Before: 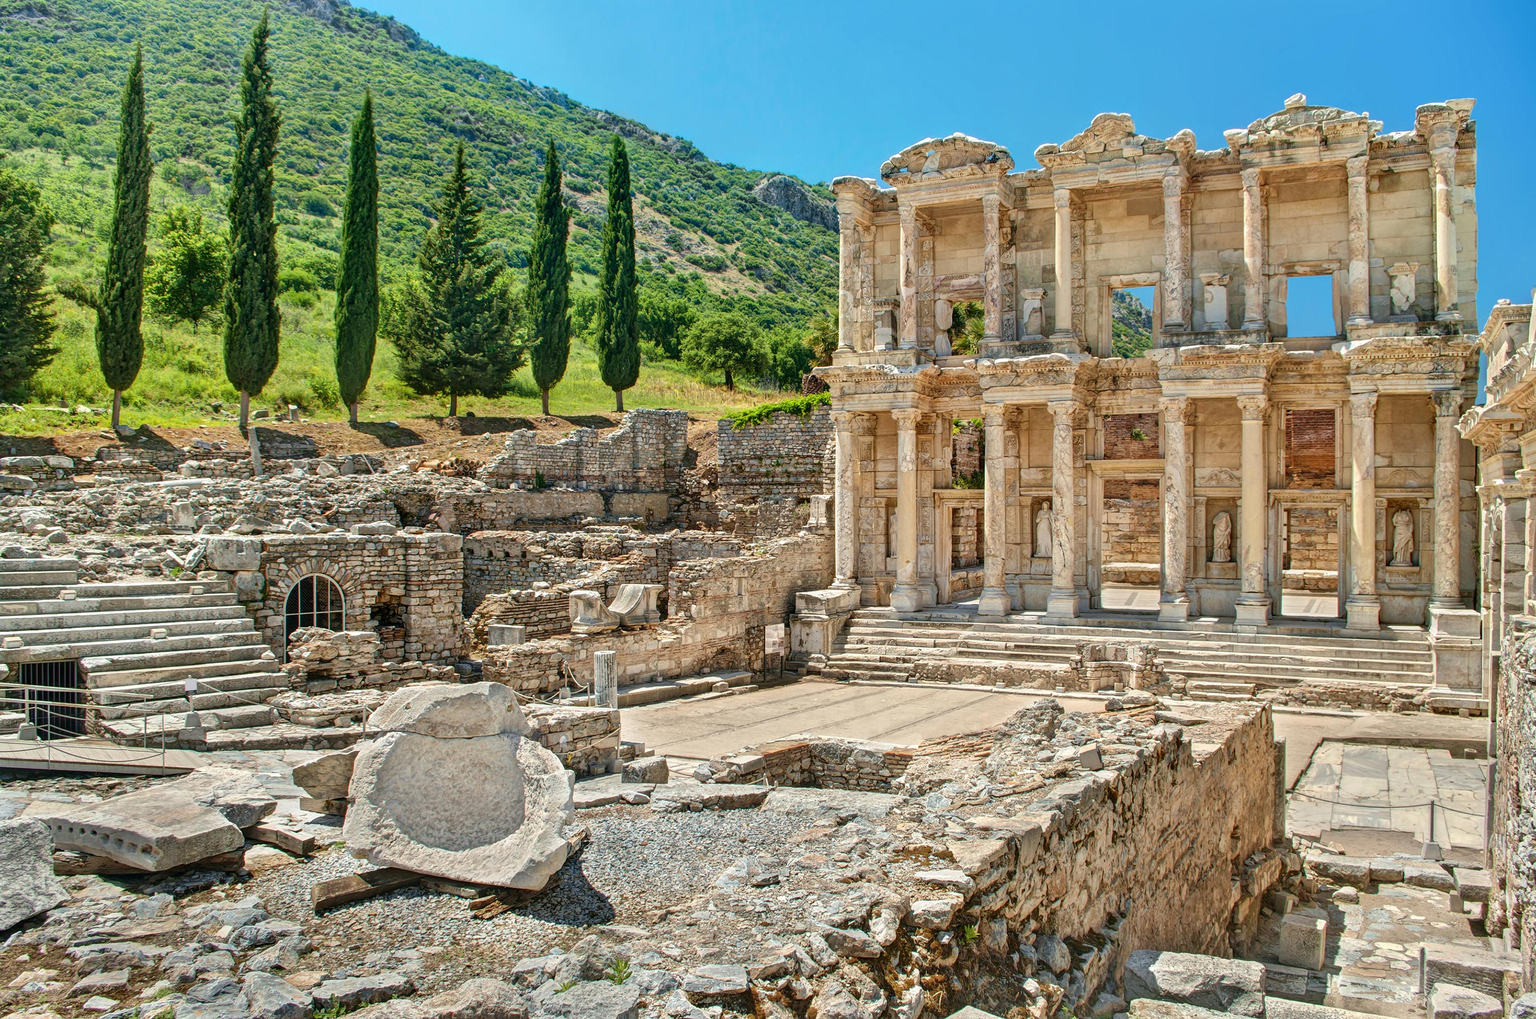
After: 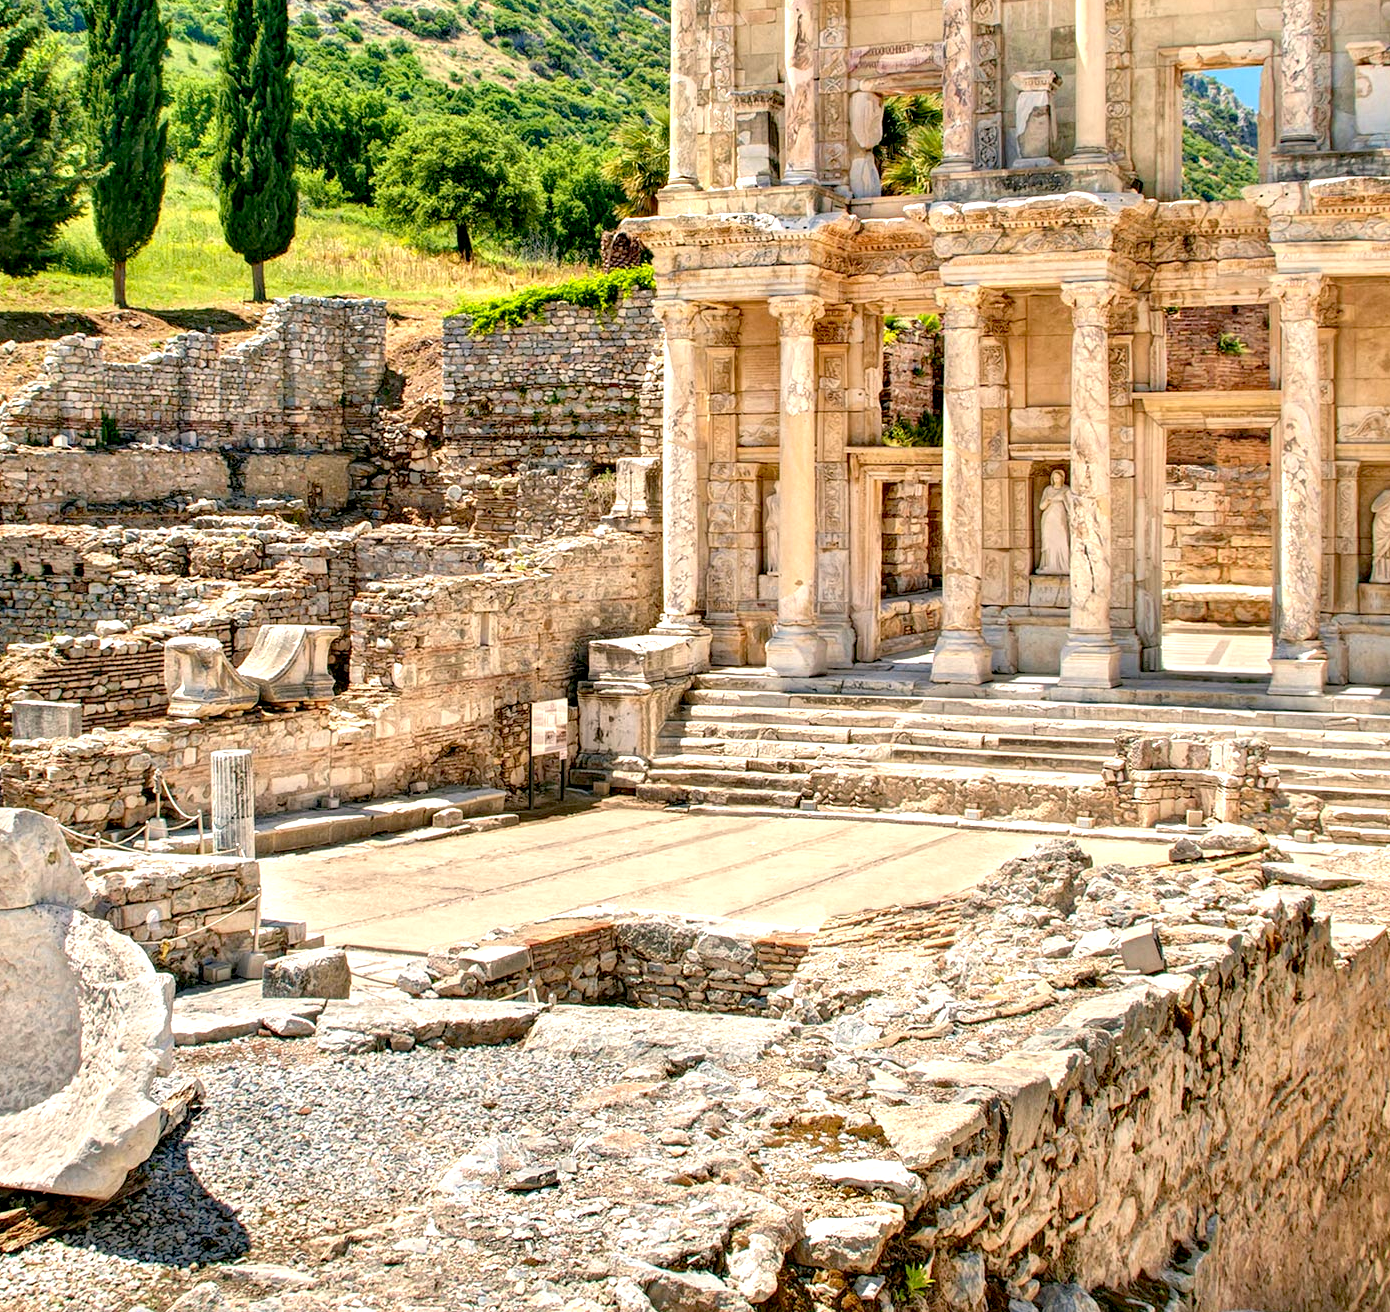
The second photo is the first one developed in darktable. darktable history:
exposure: black level correction 0.012, exposure 0.7 EV, compensate exposure bias true, compensate highlight preservation false
color correction: highlights a* 5.81, highlights b* 4.84
crop: left 31.379%, top 24.658%, right 20.326%, bottom 6.628%
